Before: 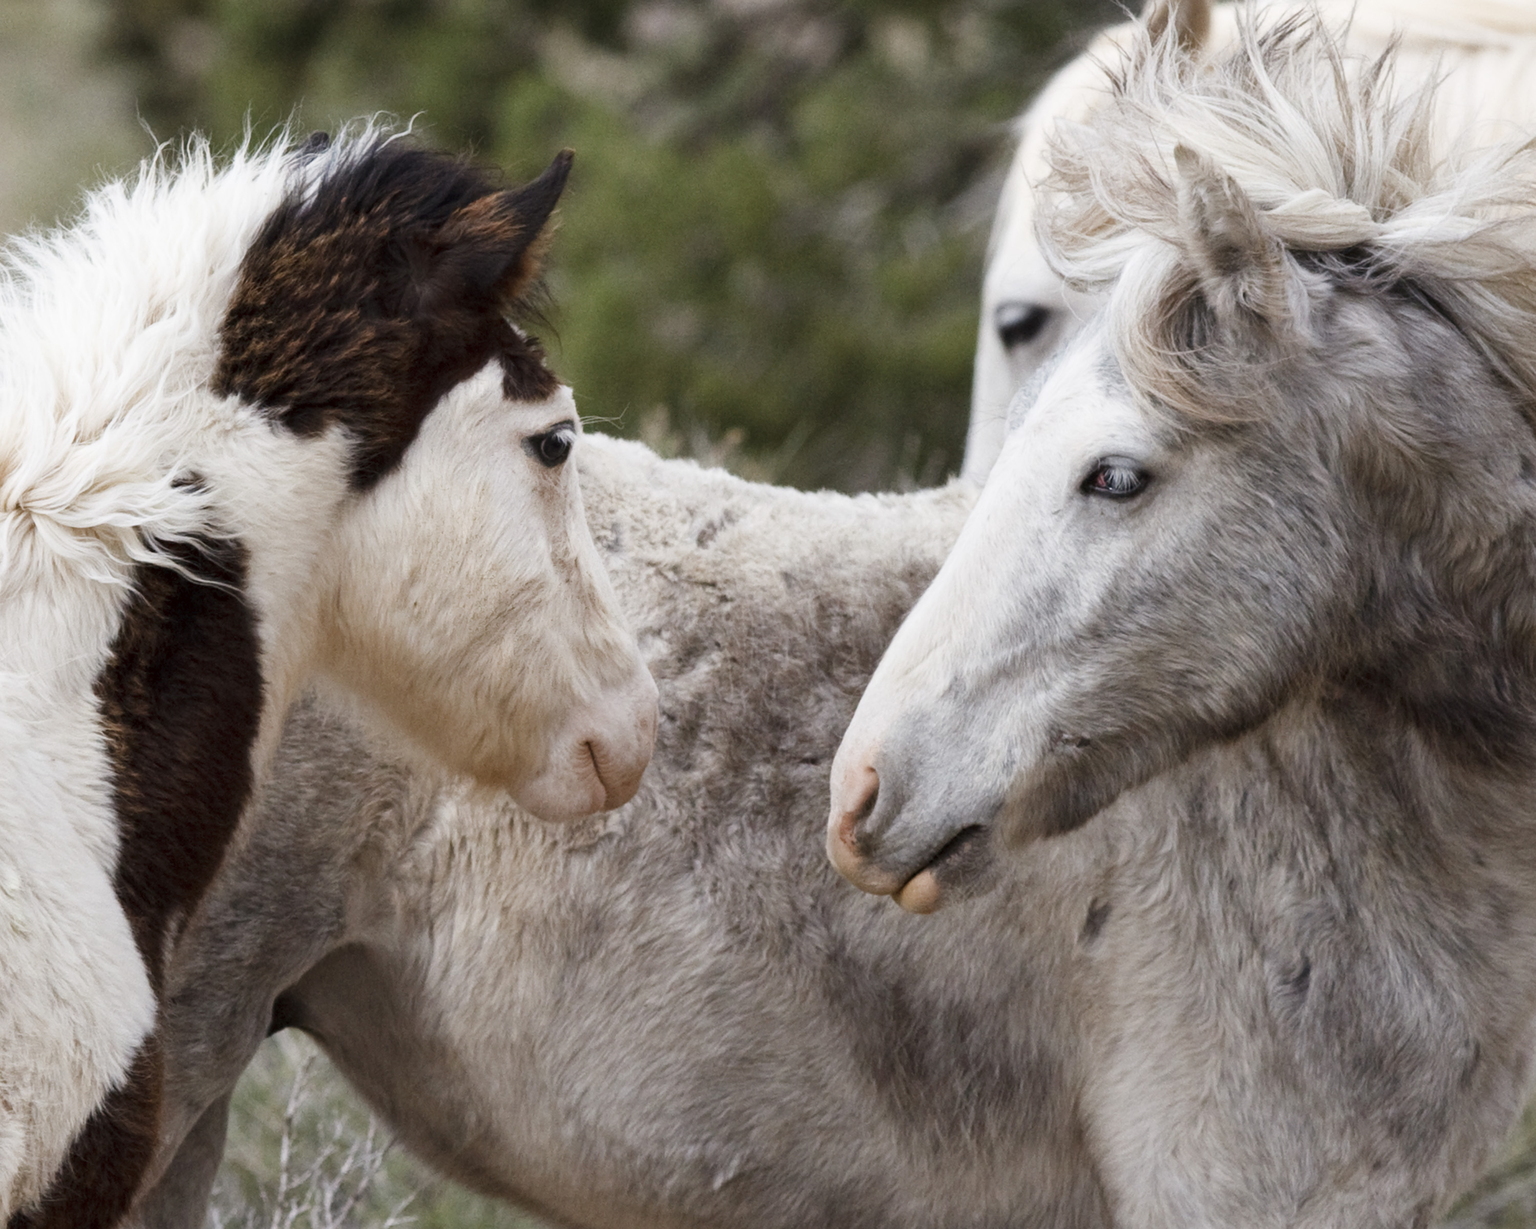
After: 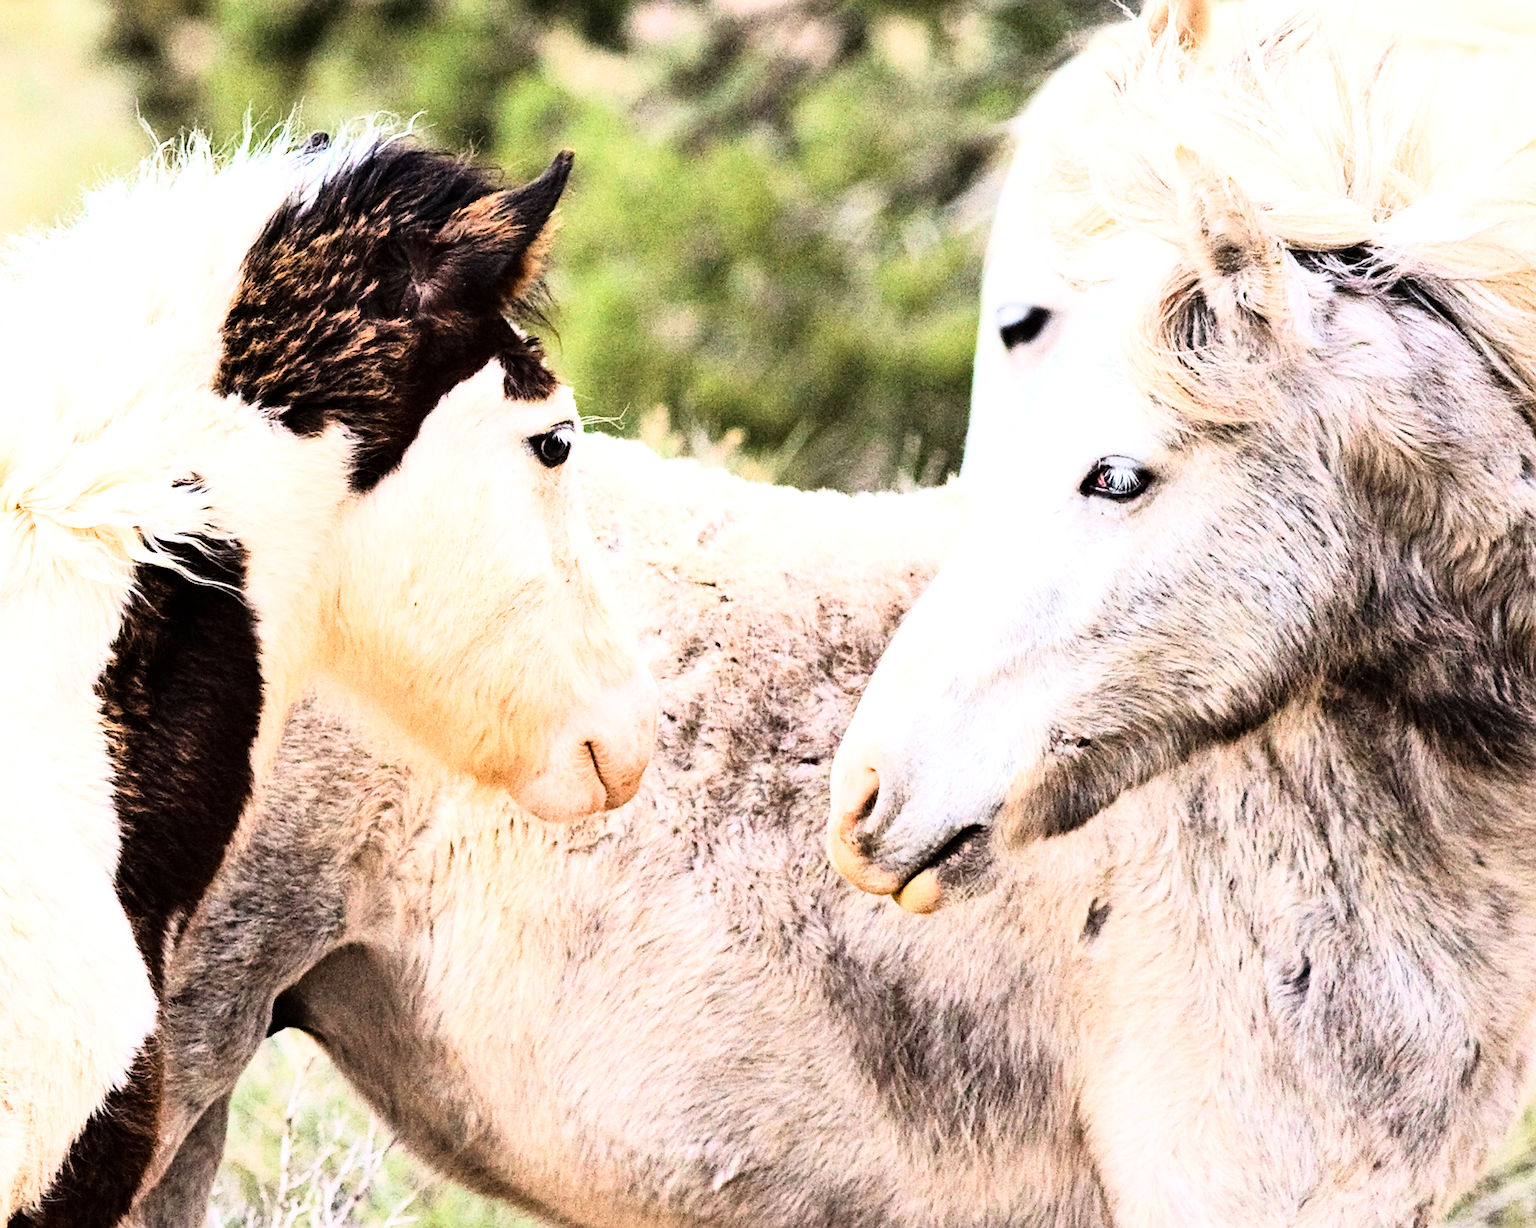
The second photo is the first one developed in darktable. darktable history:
sharpen: on, module defaults
rgb curve: curves: ch0 [(0, 0) (0.21, 0.15) (0.24, 0.21) (0.5, 0.75) (0.75, 0.96) (0.89, 0.99) (1, 1)]; ch1 [(0, 0.02) (0.21, 0.13) (0.25, 0.2) (0.5, 0.67) (0.75, 0.9) (0.89, 0.97) (1, 1)]; ch2 [(0, 0.02) (0.21, 0.13) (0.25, 0.2) (0.5, 0.67) (0.75, 0.9) (0.89, 0.97) (1, 1)], compensate middle gray true
exposure: black level correction 0, exposure 0.7 EV, compensate exposure bias true, compensate highlight preservation false
shadows and highlights: shadows 75, highlights -25, soften with gaussian
haze removal: strength 0.29, distance 0.25, compatibility mode true, adaptive false
